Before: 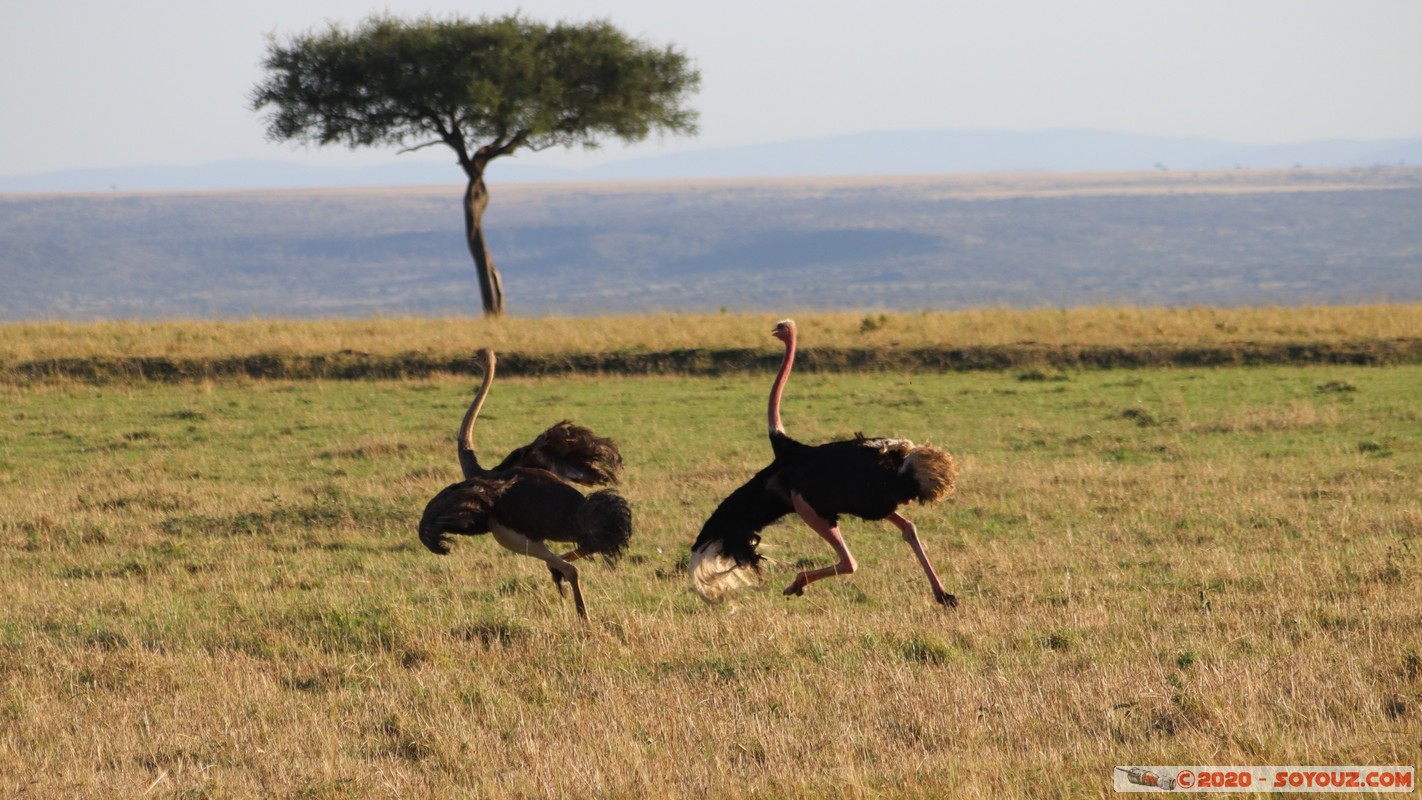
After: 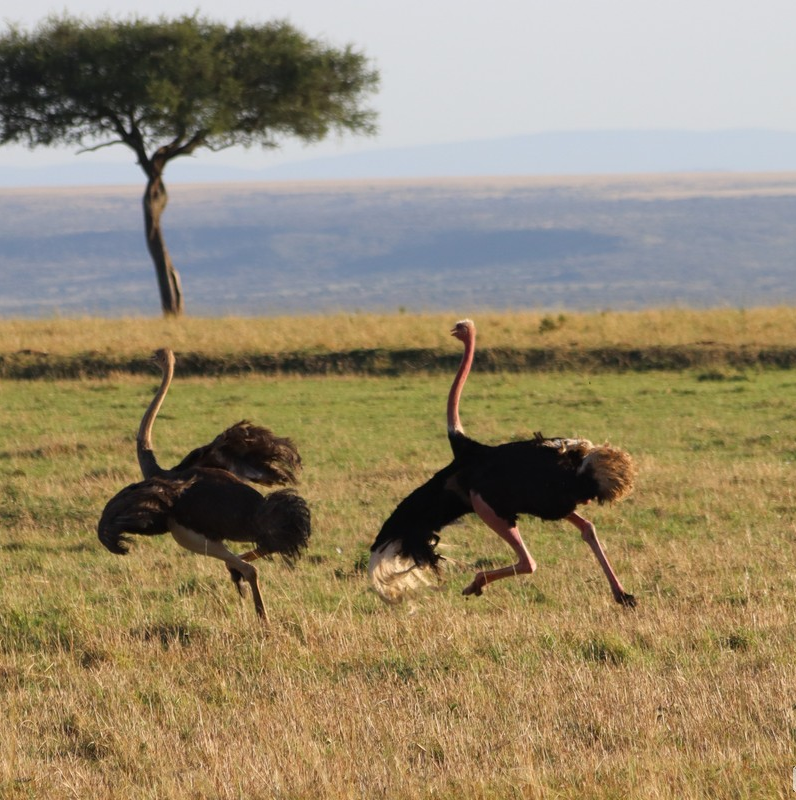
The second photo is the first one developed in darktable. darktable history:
crop and rotate: left 22.576%, right 21.387%
